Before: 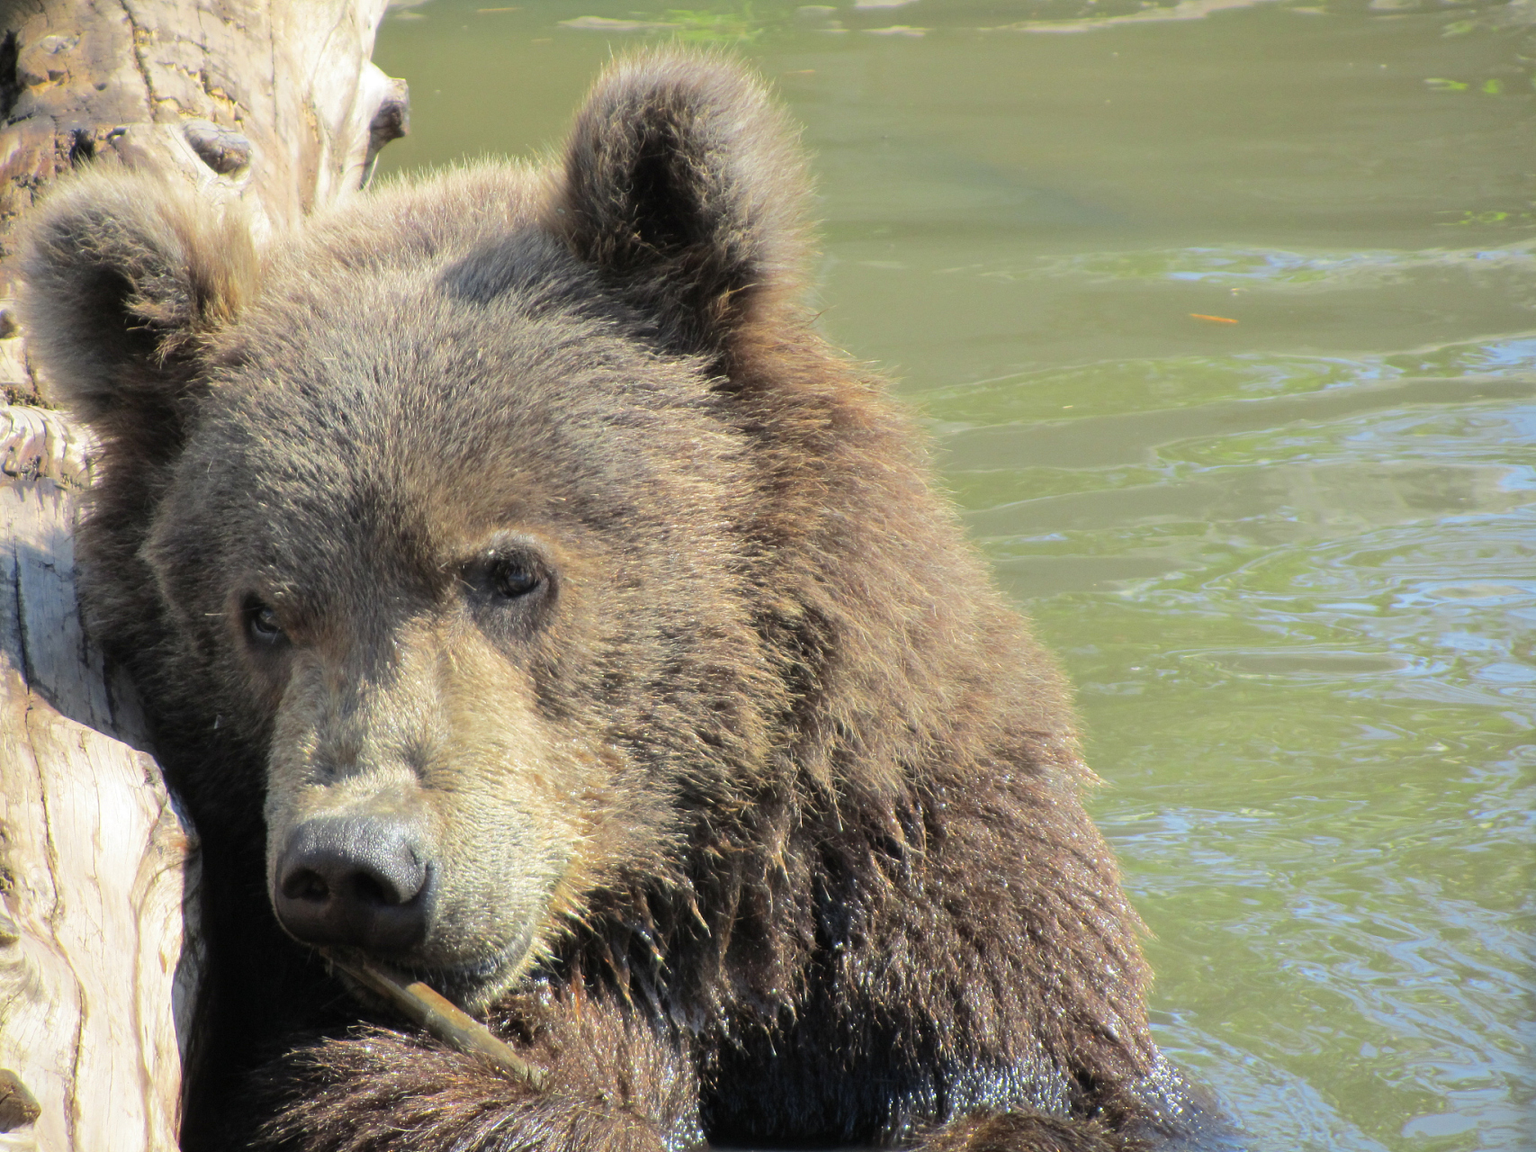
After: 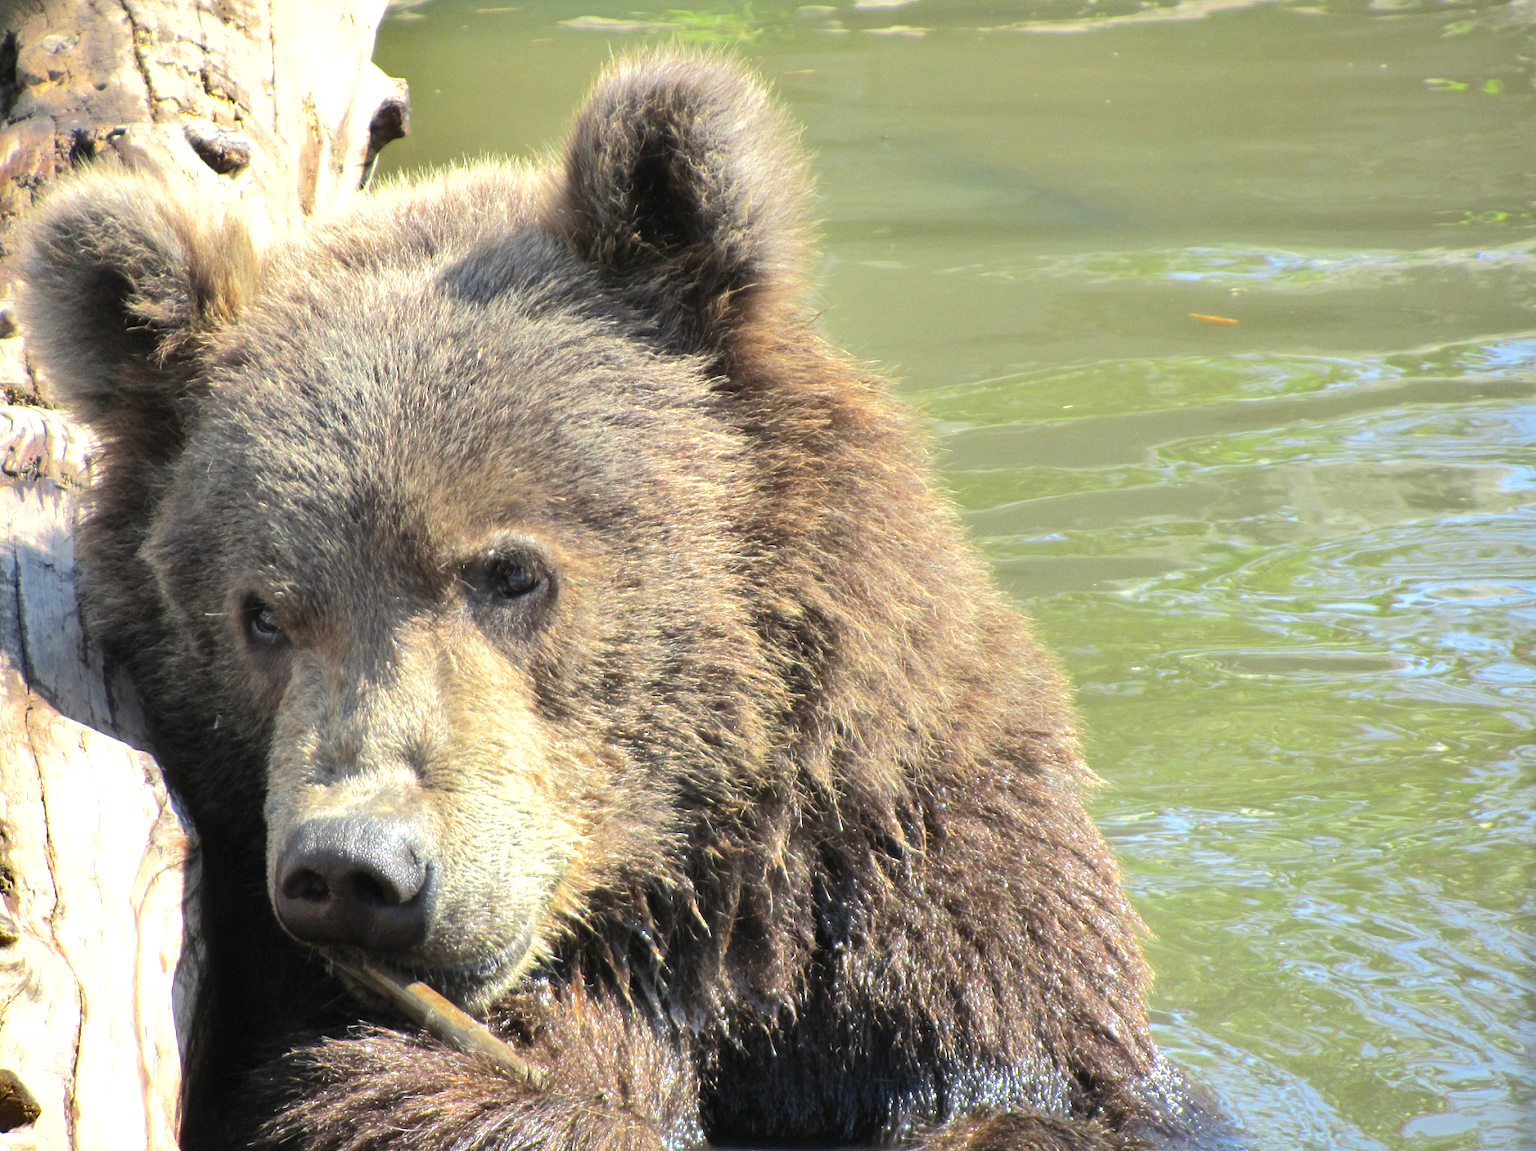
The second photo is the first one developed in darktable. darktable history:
exposure: exposure 0.607 EV, compensate exposure bias true, compensate highlight preservation false
shadows and highlights: low approximation 0.01, soften with gaussian
tone equalizer: smoothing diameter 2.17%, edges refinement/feathering 17.37, mask exposure compensation -1.57 EV, filter diffusion 5
